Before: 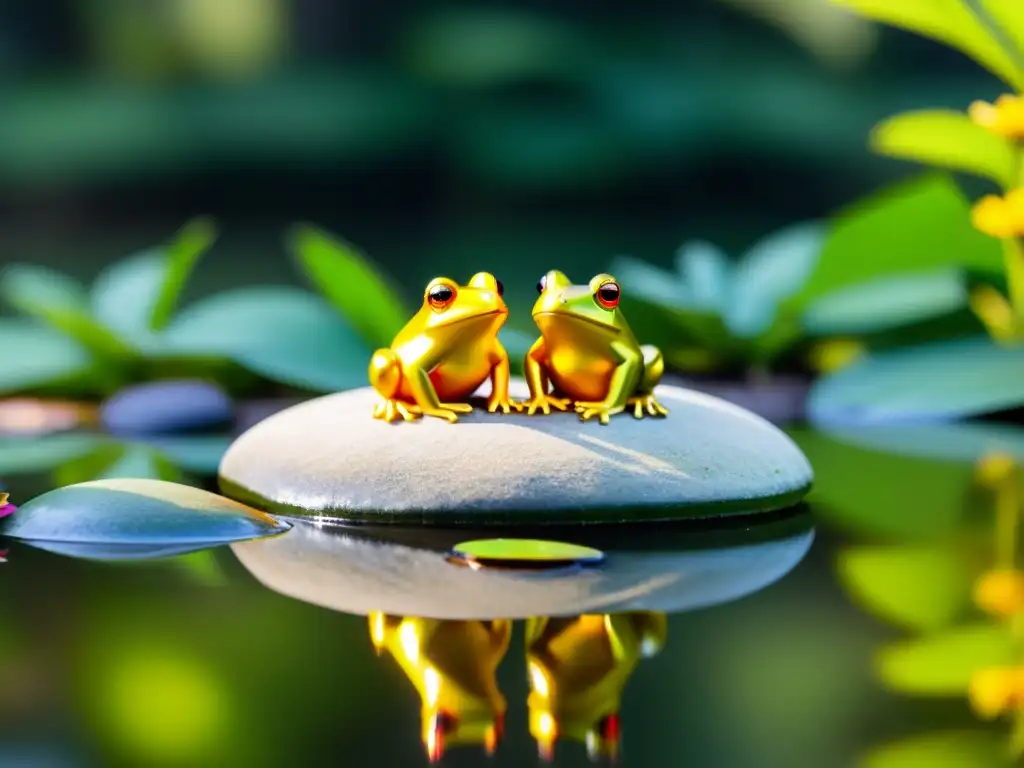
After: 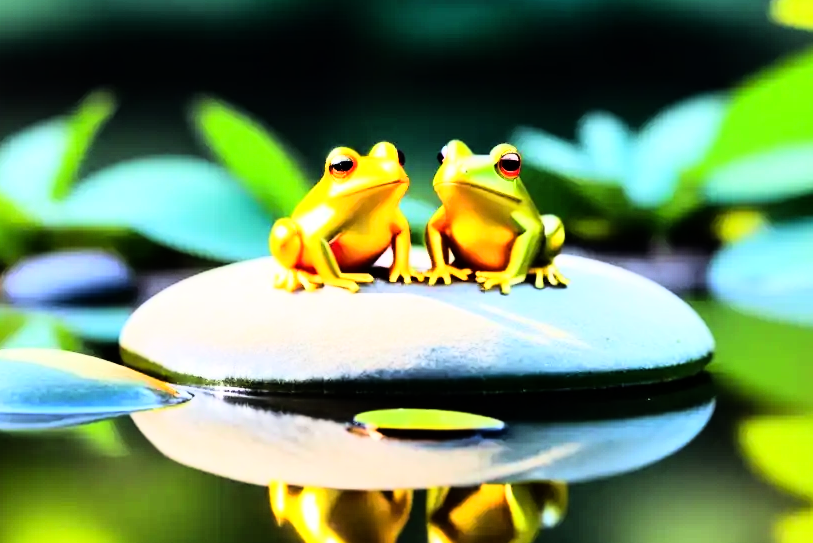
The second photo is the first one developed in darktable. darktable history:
crop: left 9.712%, top 16.928%, right 10.845%, bottom 12.332%
rgb curve: curves: ch0 [(0, 0) (0.21, 0.15) (0.24, 0.21) (0.5, 0.75) (0.75, 0.96) (0.89, 0.99) (1, 1)]; ch1 [(0, 0.02) (0.21, 0.13) (0.25, 0.2) (0.5, 0.67) (0.75, 0.9) (0.89, 0.97) (1, 1)]; ch2 [(0, 0.02) (0.21, 0.13) (0.25, 0.2) (0.5, 0.67) (0.75, 0.9) (0.89, 0.97) (1, 1)], compensate middle gray true
